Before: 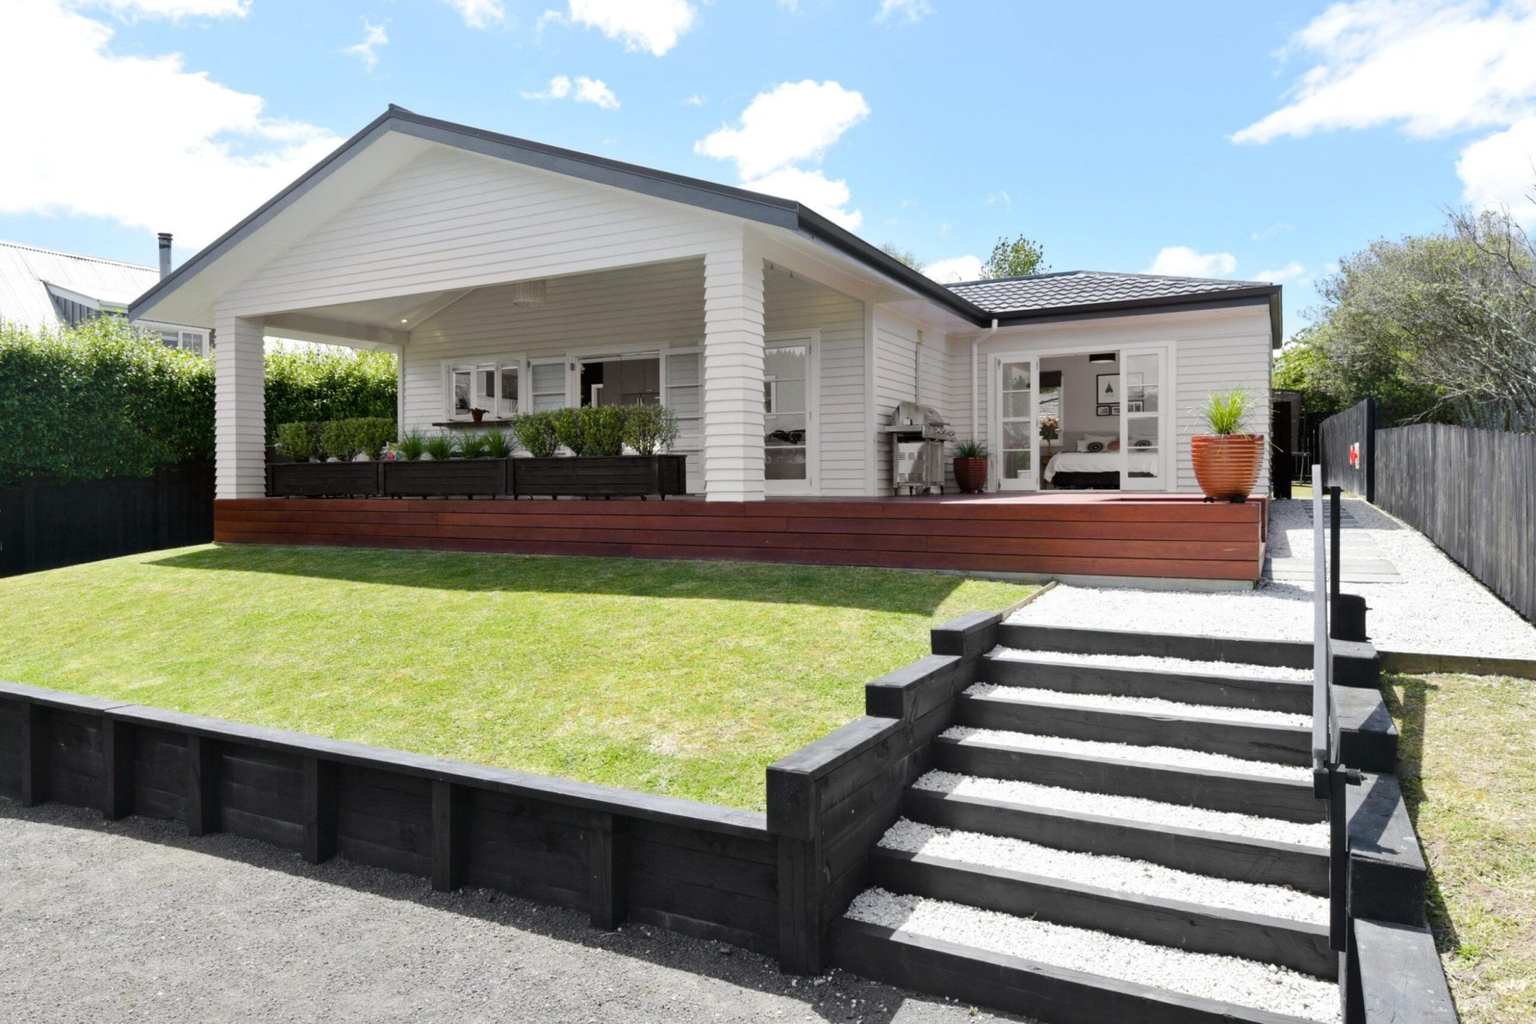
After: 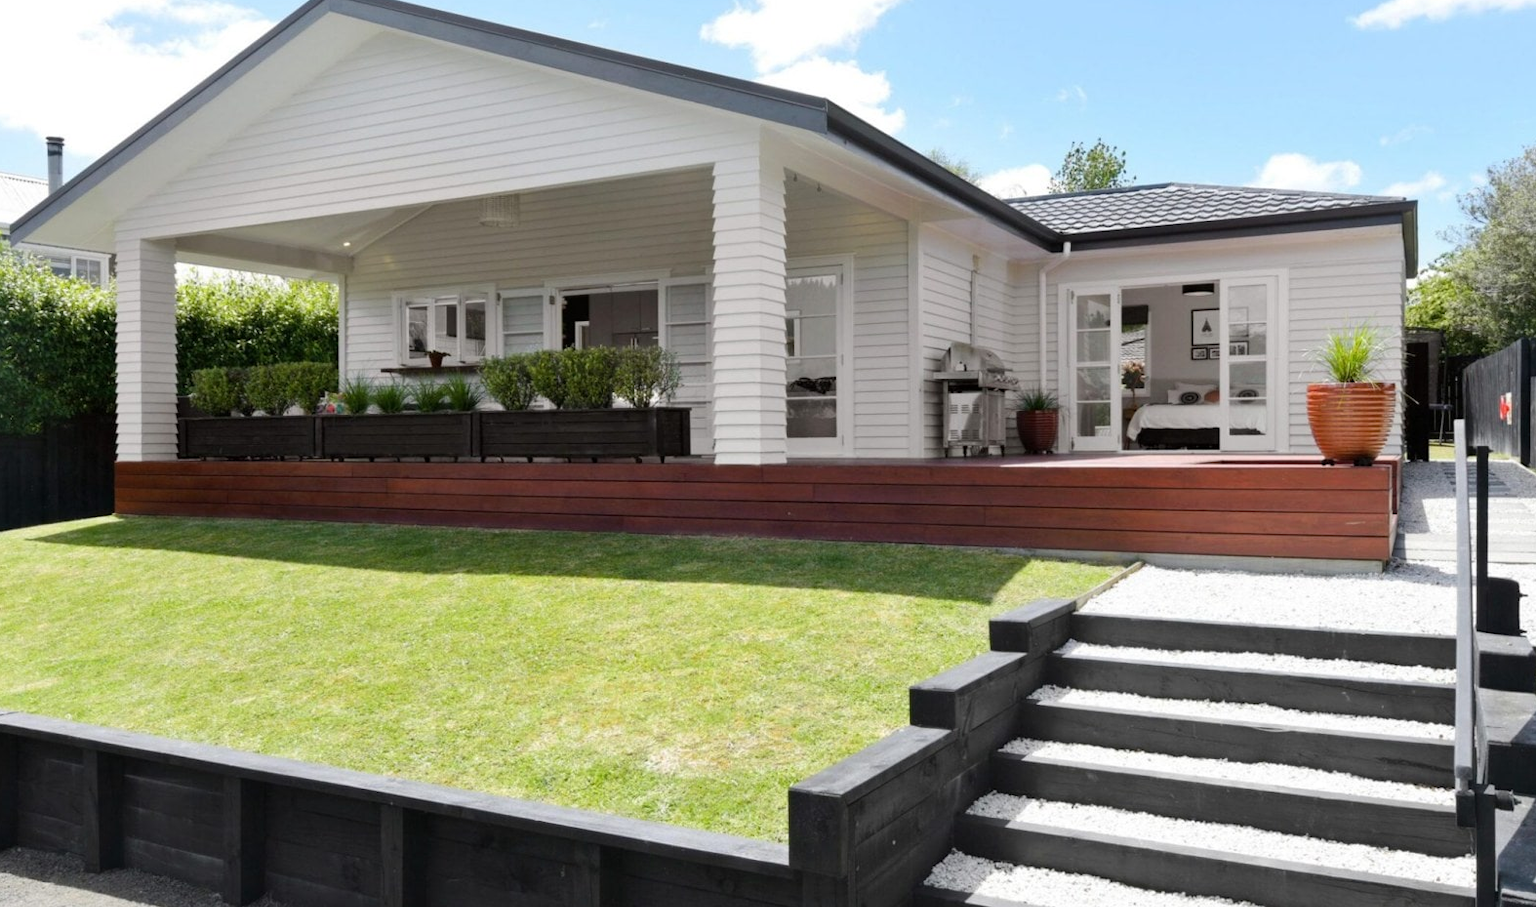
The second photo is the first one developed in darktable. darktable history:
crop: left 7.836%, top 11.841%, right 10.181%, bottom 15.447%
